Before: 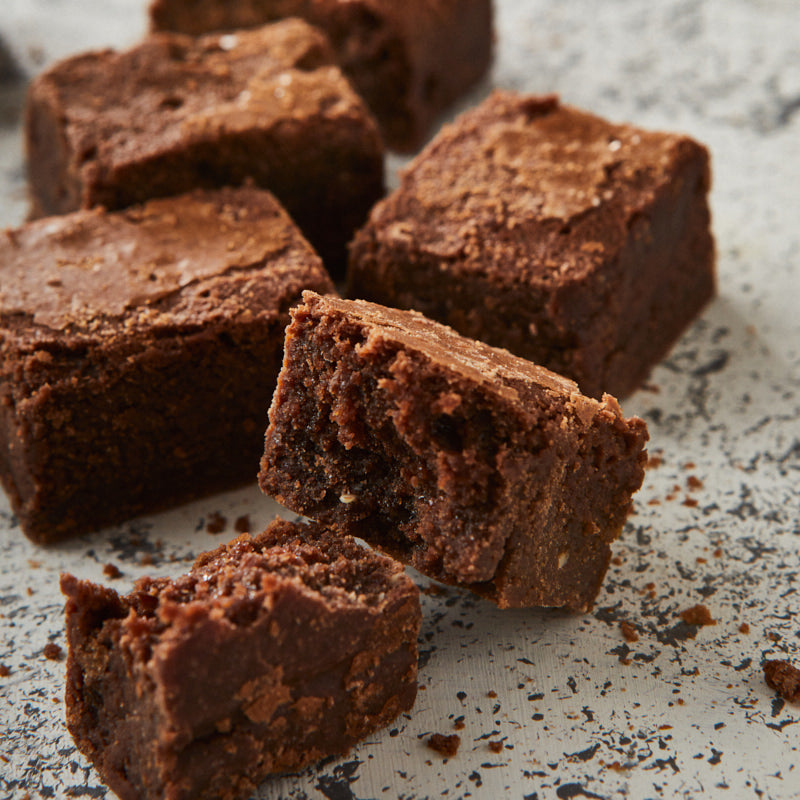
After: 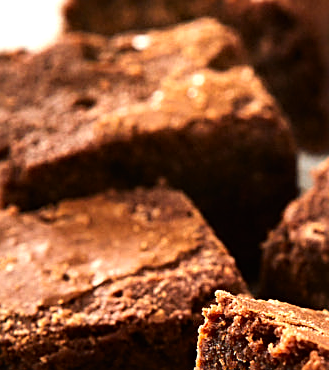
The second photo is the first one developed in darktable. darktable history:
tone equalizer: -8 EV -1.1 EV, -7 EV -1.03 EV, -6 EV -0.849 EV, -5 EV -0.576 EV, -3 EV 0.578 EV, -2 EV 0.868 EV, -1 EV 0.997 EV, +0 EV 1.08 EV, mask exposure compensation -0.492 EV
contrast brightness saturation: contrast 0.036, saturation 0.164
crop and rotate: left 10.992%, top 0.099%, right 47.769%, bottom 53.571%
sharpen: on, module defaults
